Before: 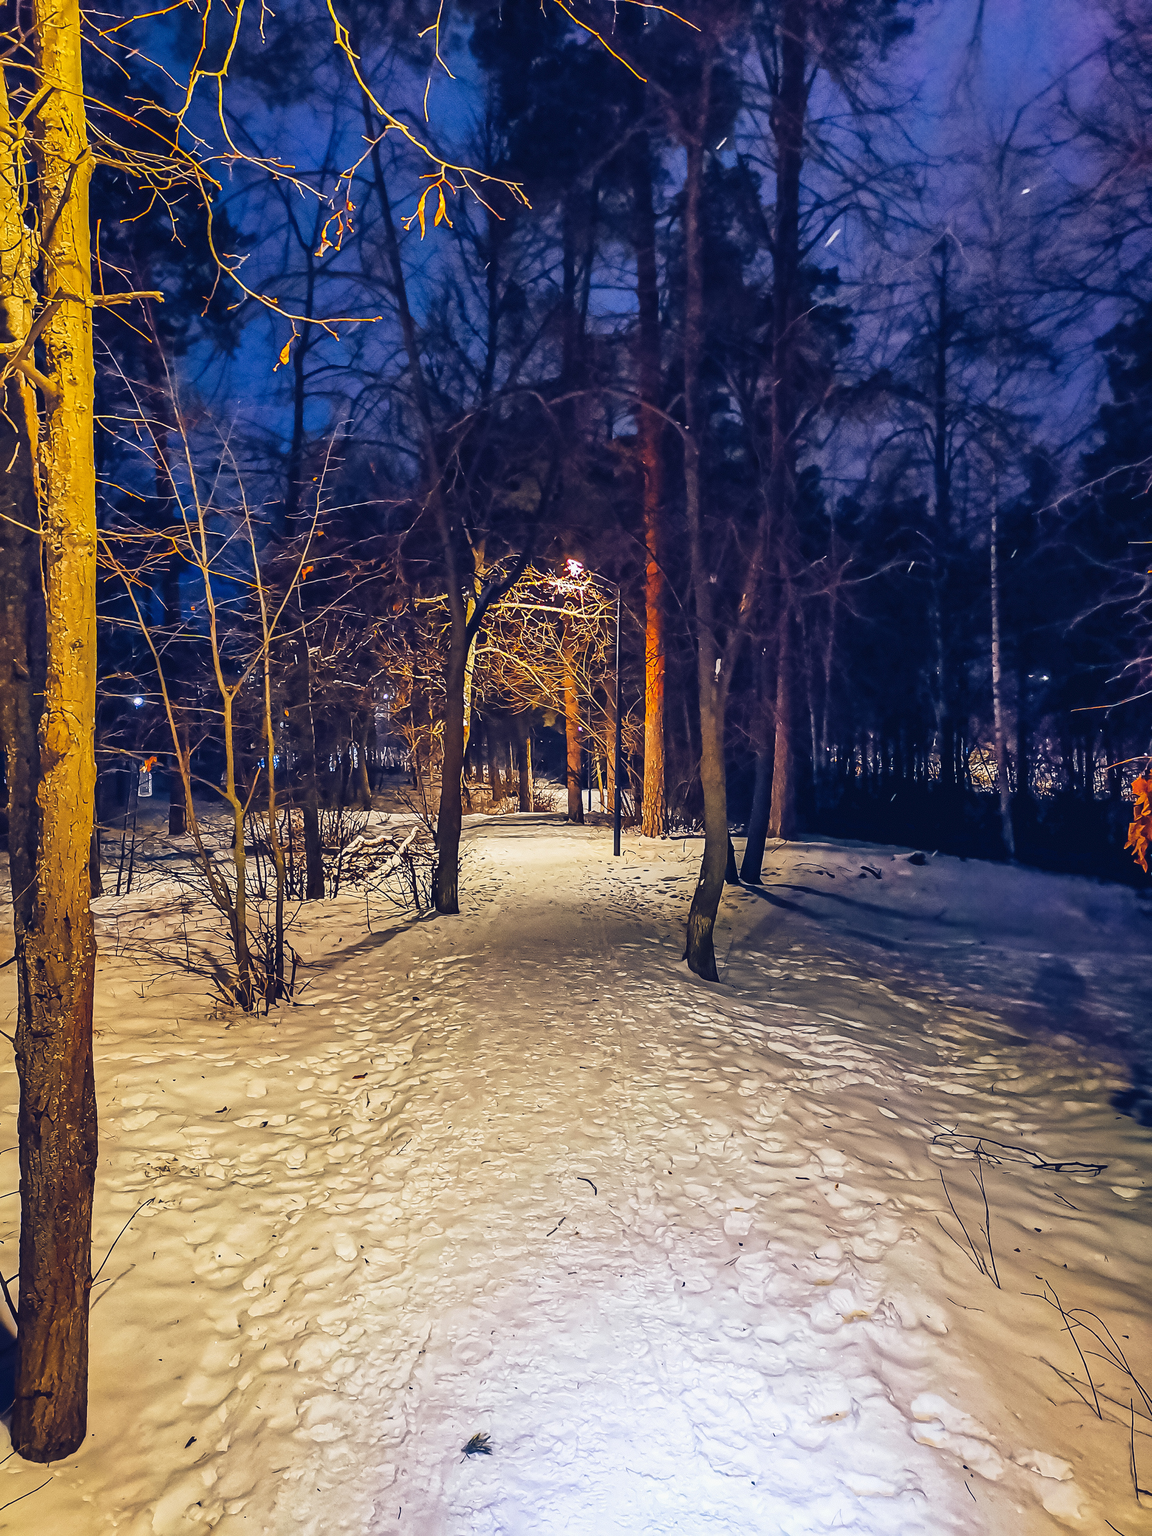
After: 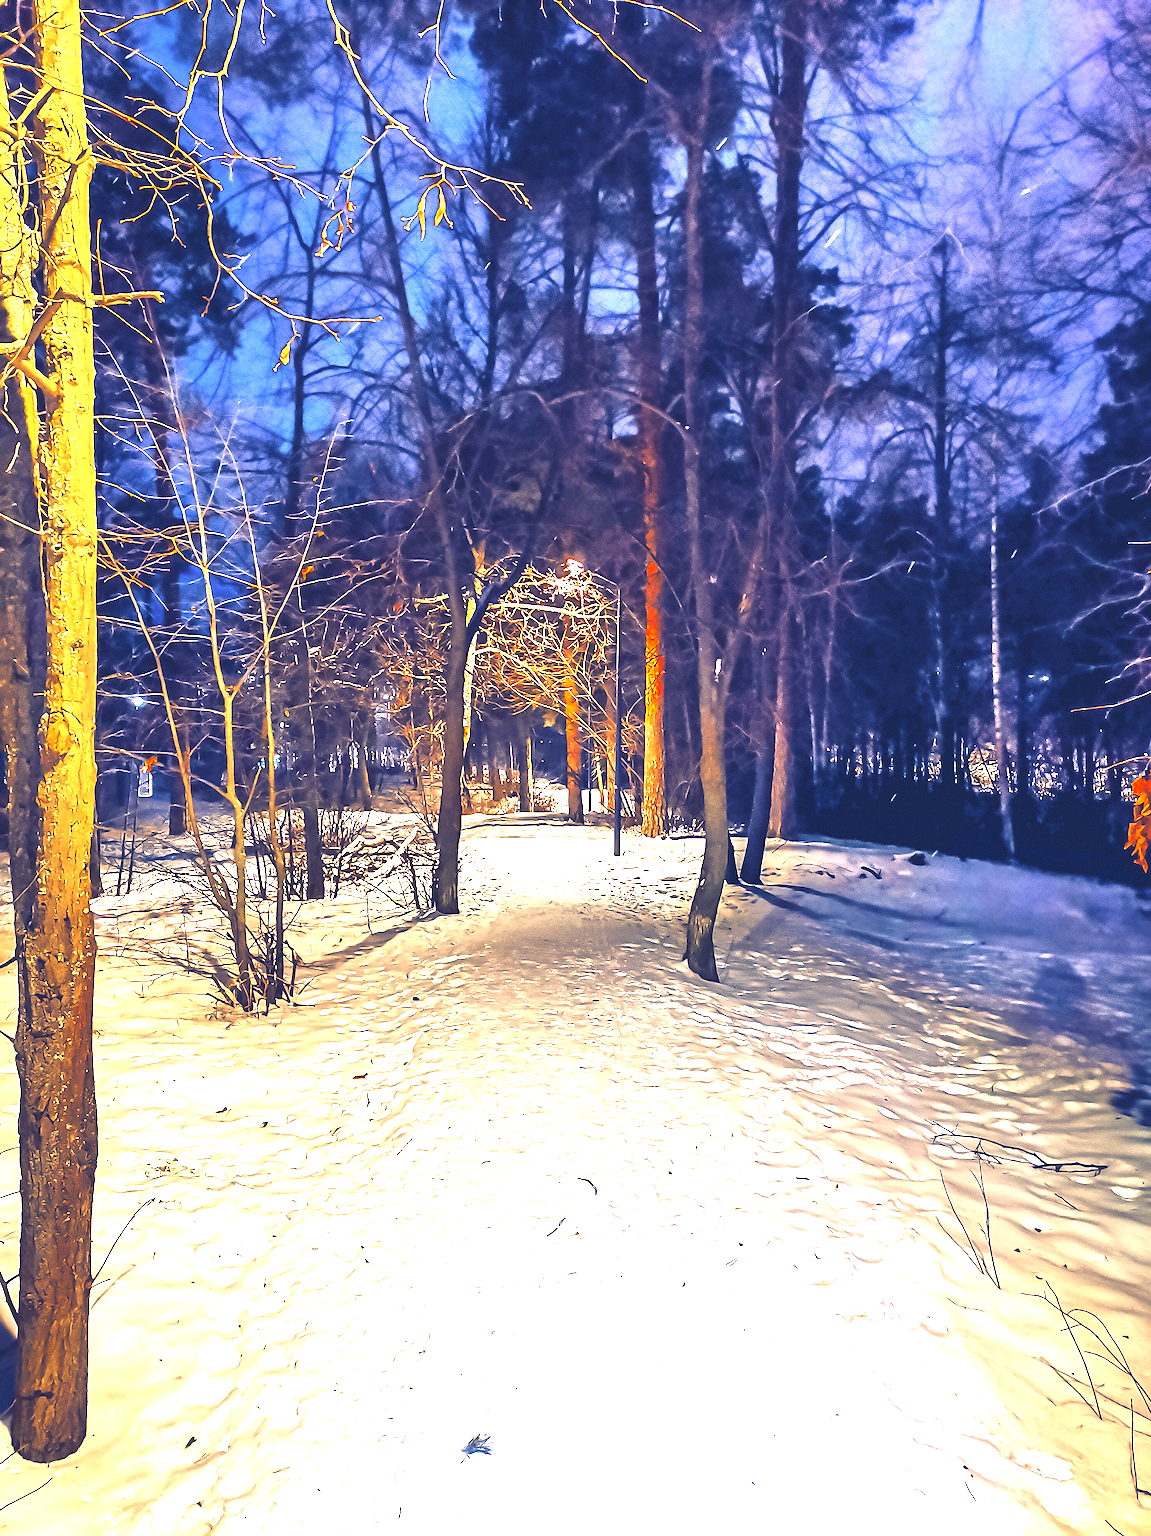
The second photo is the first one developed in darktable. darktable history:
exposure: black level correction 0, exposure 1.889 EV, compensate highlight preservation false
color zones: curves: ch0 [(0, 0.5) (0.125, 0.4) (0.25, 0.5) (0.375, 0.4) (0.5, 0.4) (0.625, 0.6) (0.75, 0.6) (0.875, 0.5)]; ch1 [(0, 0.4) (0.125, 0.5) (0.25, 0.4) (0.375, 0.4) (0.5, 0.4) (0.625, 0.4) (0.75, 0.5) (0.875, 0.4)]; ch2 [(0, 0.6) (0.125, 0.5) (0.25, 0.5) (0.375, 0.6) (0.5, 0.6) (0.625, 0.5) (0.75, 0.5) (0.875, 0.5)]
